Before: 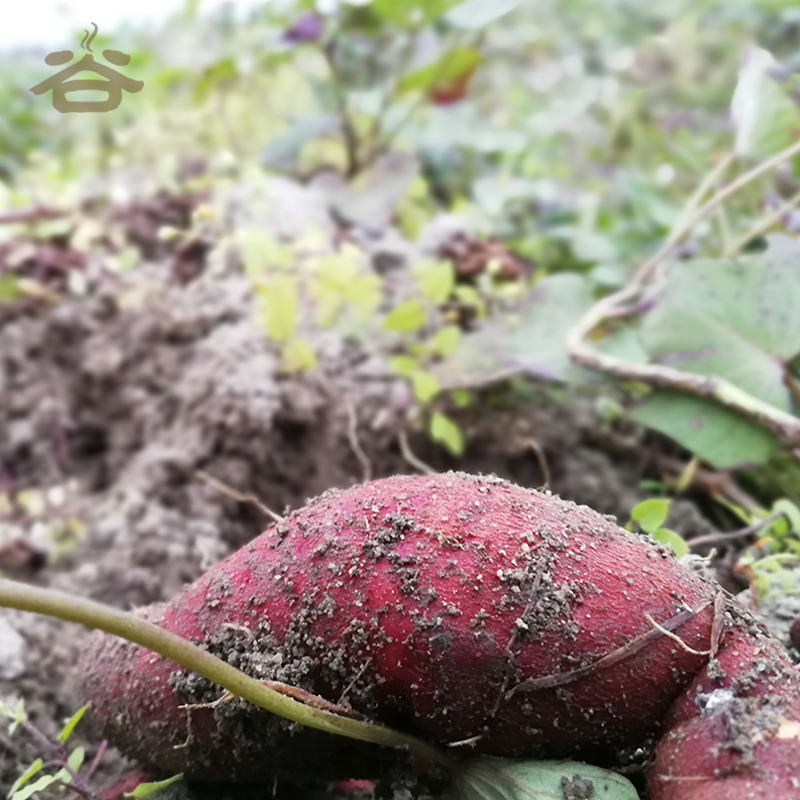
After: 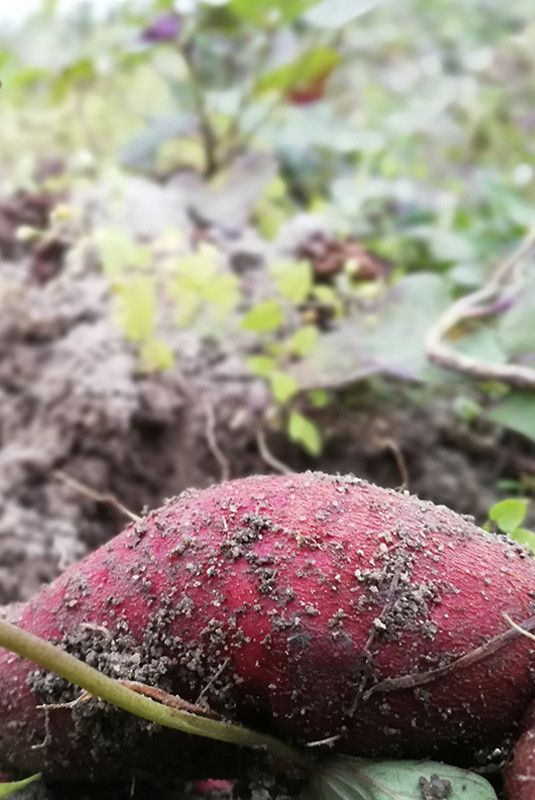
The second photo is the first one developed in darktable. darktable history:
crop and rotate: left 17.821%, right 15.249%
